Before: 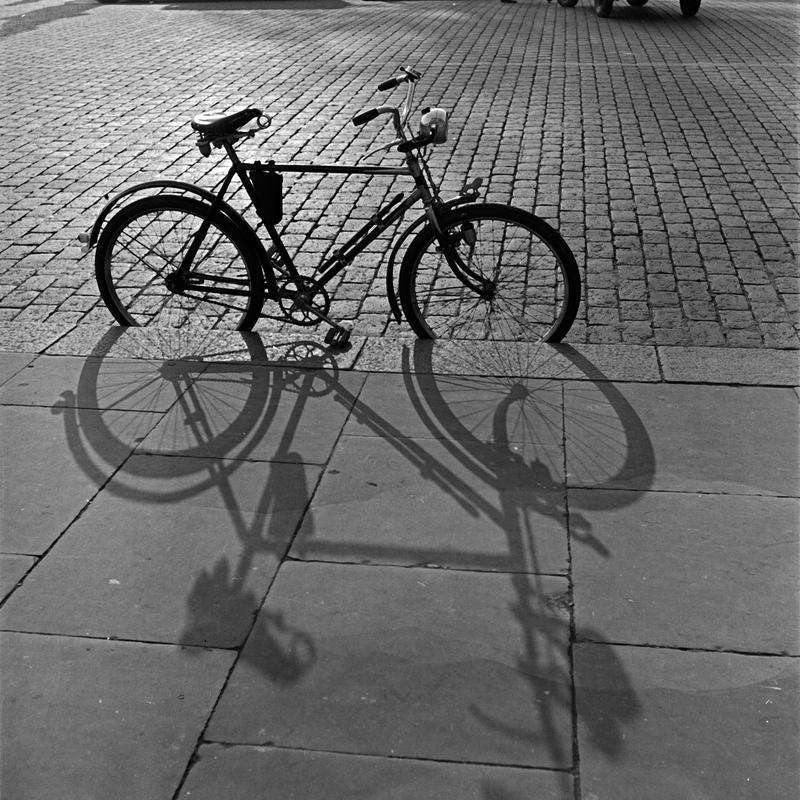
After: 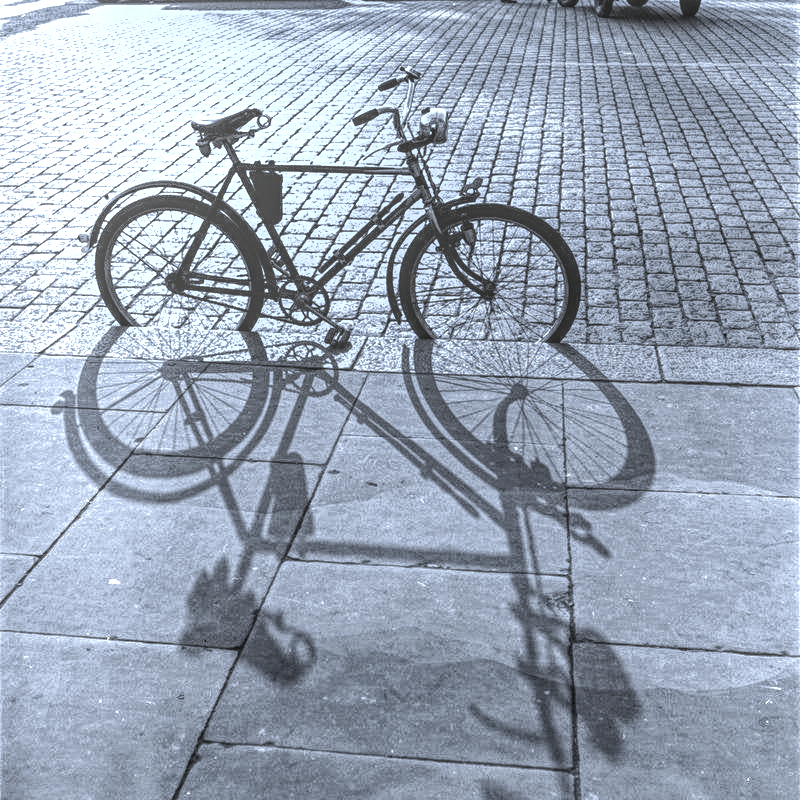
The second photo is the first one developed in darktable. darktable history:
white balance: red 0.926, green 1.003, blue 1.133
exposure: black level correction 0, exposure 0.953 EV, compensate exposure bias true, compensate highlight preservation false
tone equalizer: -8 EV -0.75 EV, -7 EV -0.7 EV, -6 EV -0.6 EV, -5 EV -0.4 EV, -3 EV 0.4 EV, -2 EV 0.6 EV, -1 EV 0.7 EV, +0 EV 0.75 EV, edges refinement/feathering 500, mask exposure compensation -1.57 EV, preserve details no
local contrast: highlights 20%, shadows 30%, detail 200%, midtone range 0.2
